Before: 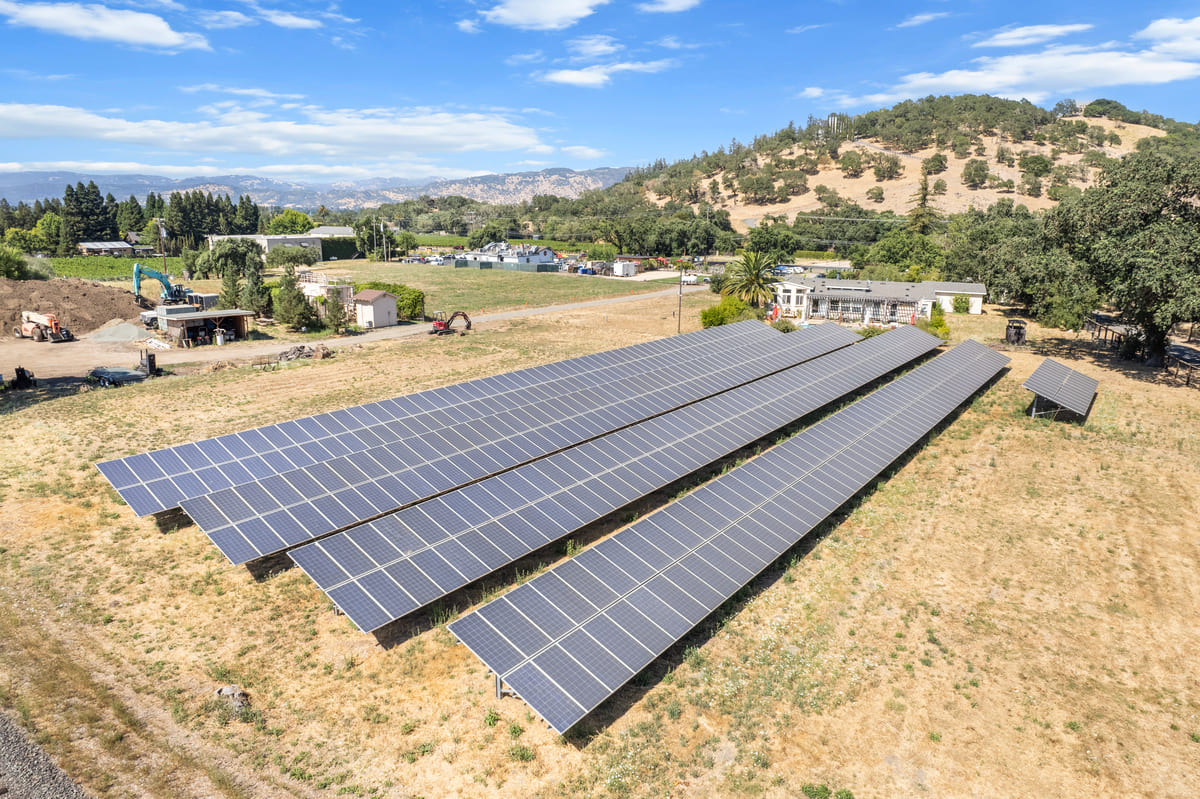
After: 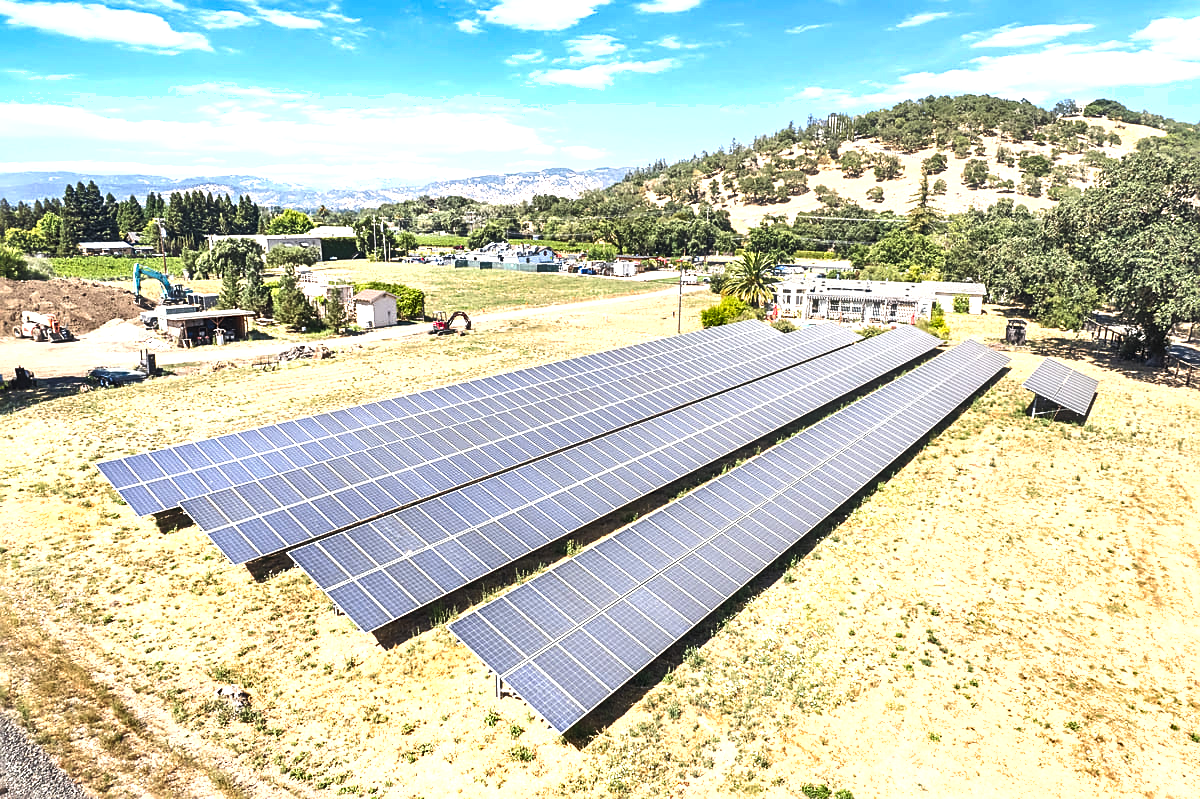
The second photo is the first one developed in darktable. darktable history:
sharpen: on, module defaults
exposure: exposure 0.997 EV, compensate exposure bias true, compensate highlight preservation false
haze removal: strength -0.044, adaptive false
shadows and highlights: shadows 47.56, highlights -41.44, soften with gaussian
